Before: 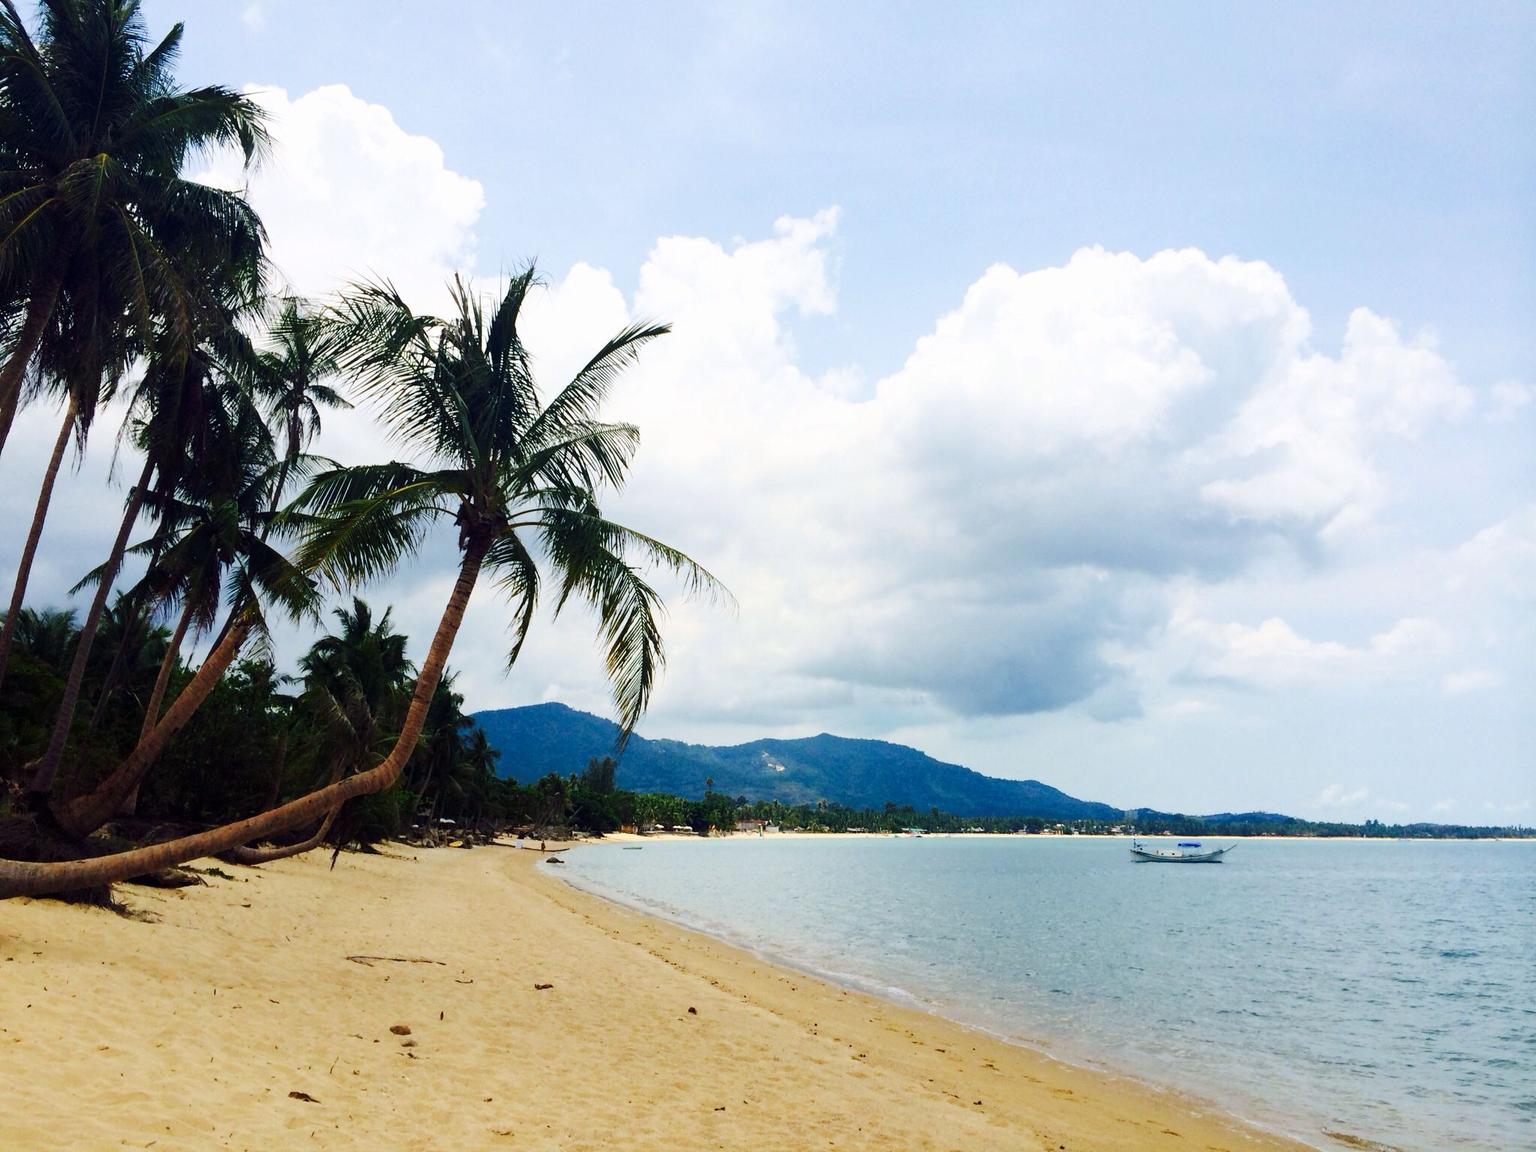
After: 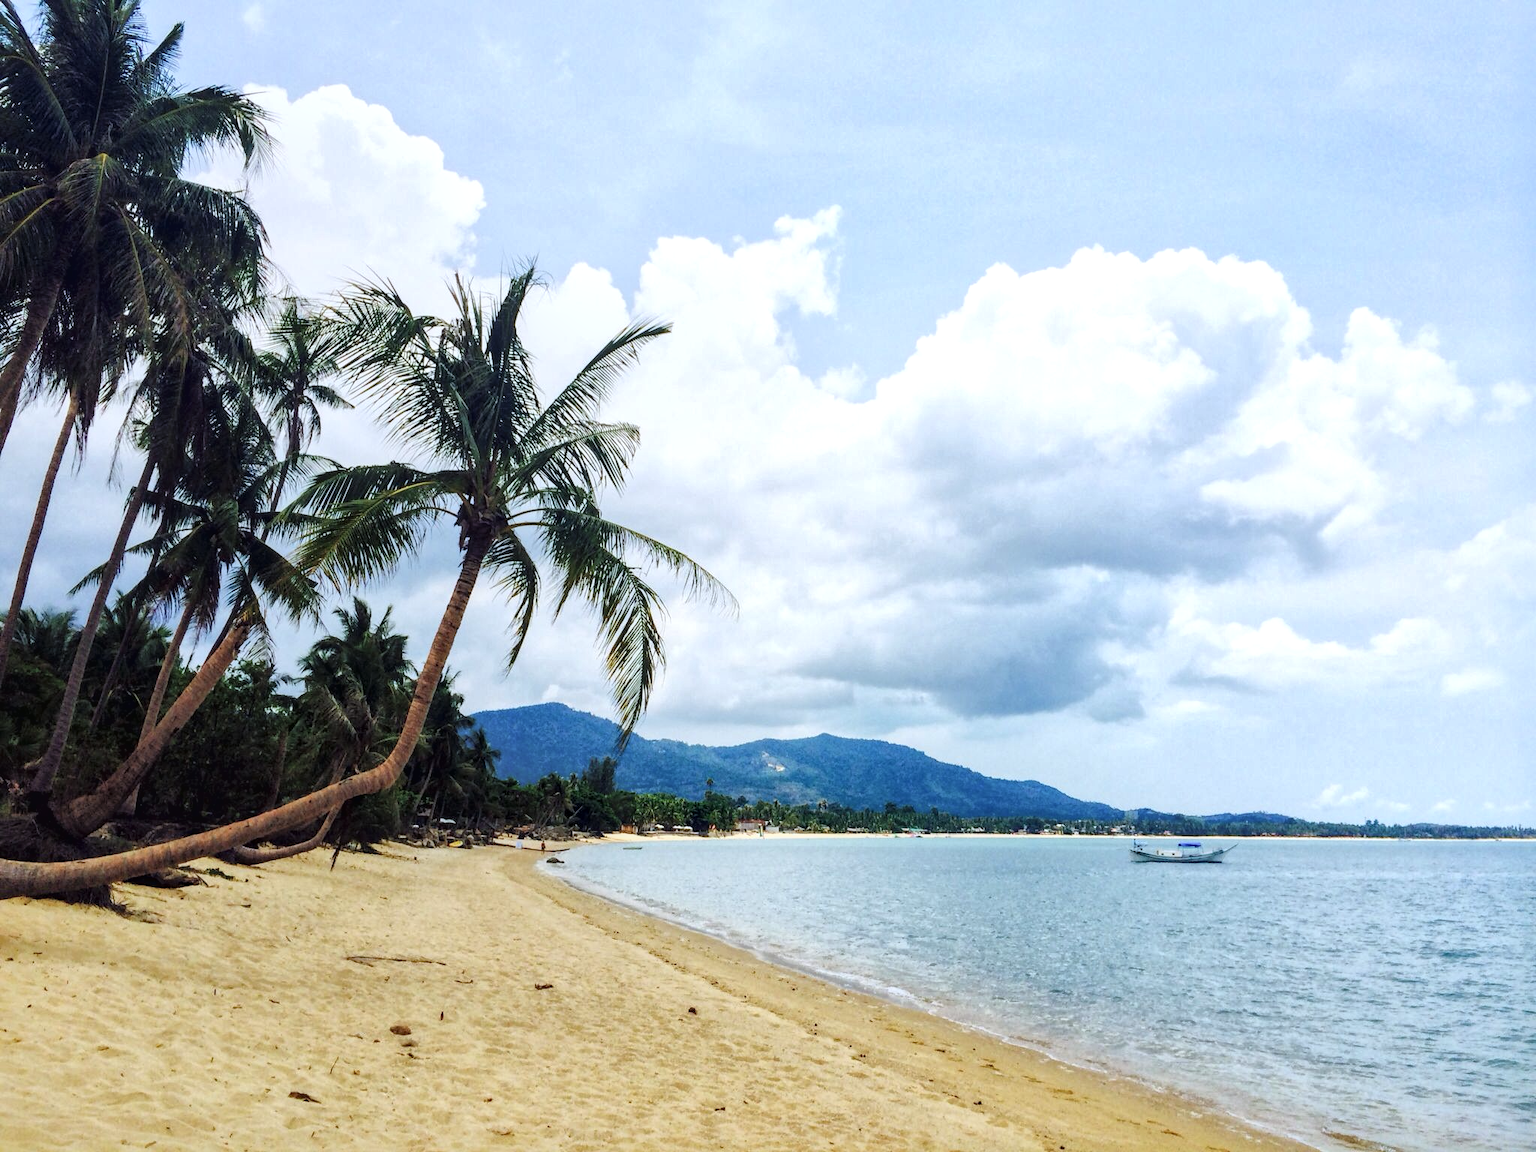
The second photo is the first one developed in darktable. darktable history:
local contrast: on, module defaults
global tonemap: drago (1, 100), detail 1
white balance: red 0.967, blue 1.049
